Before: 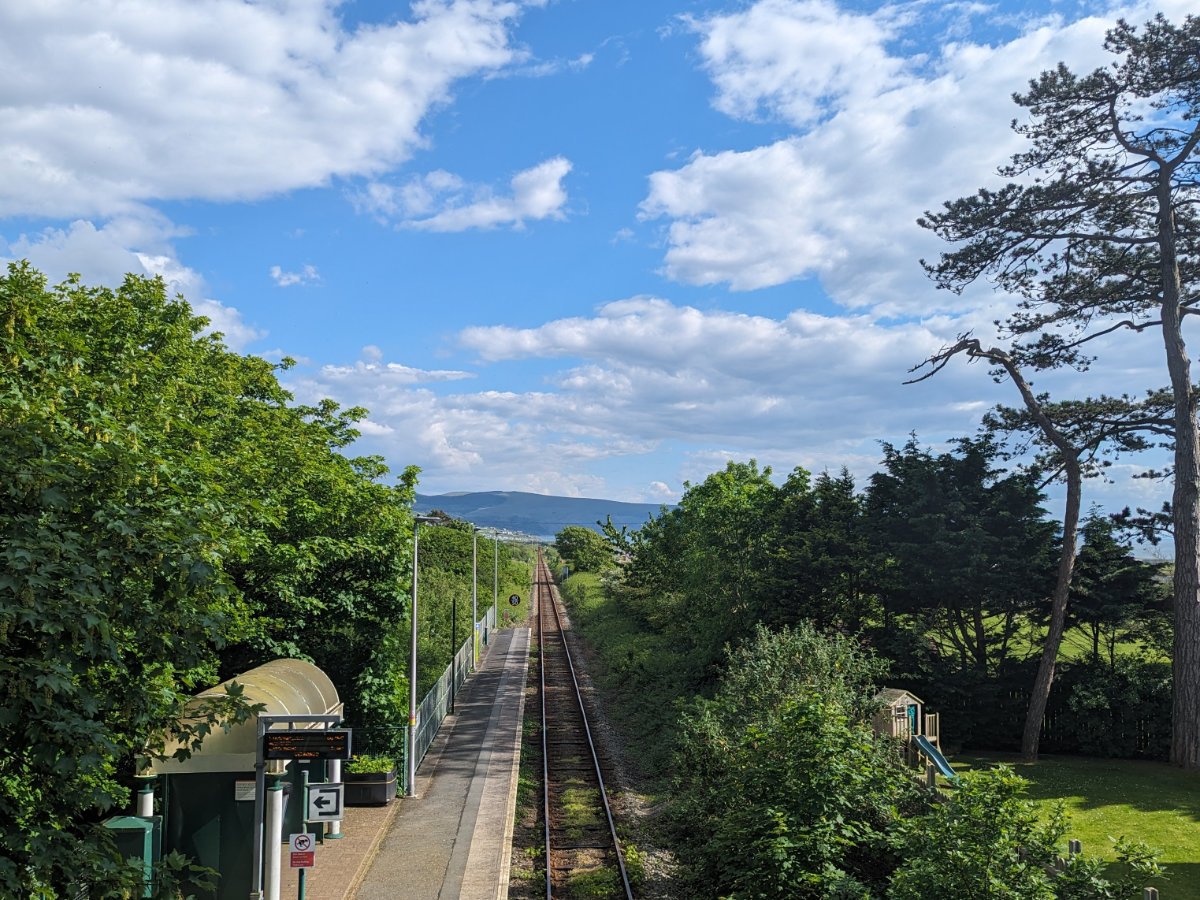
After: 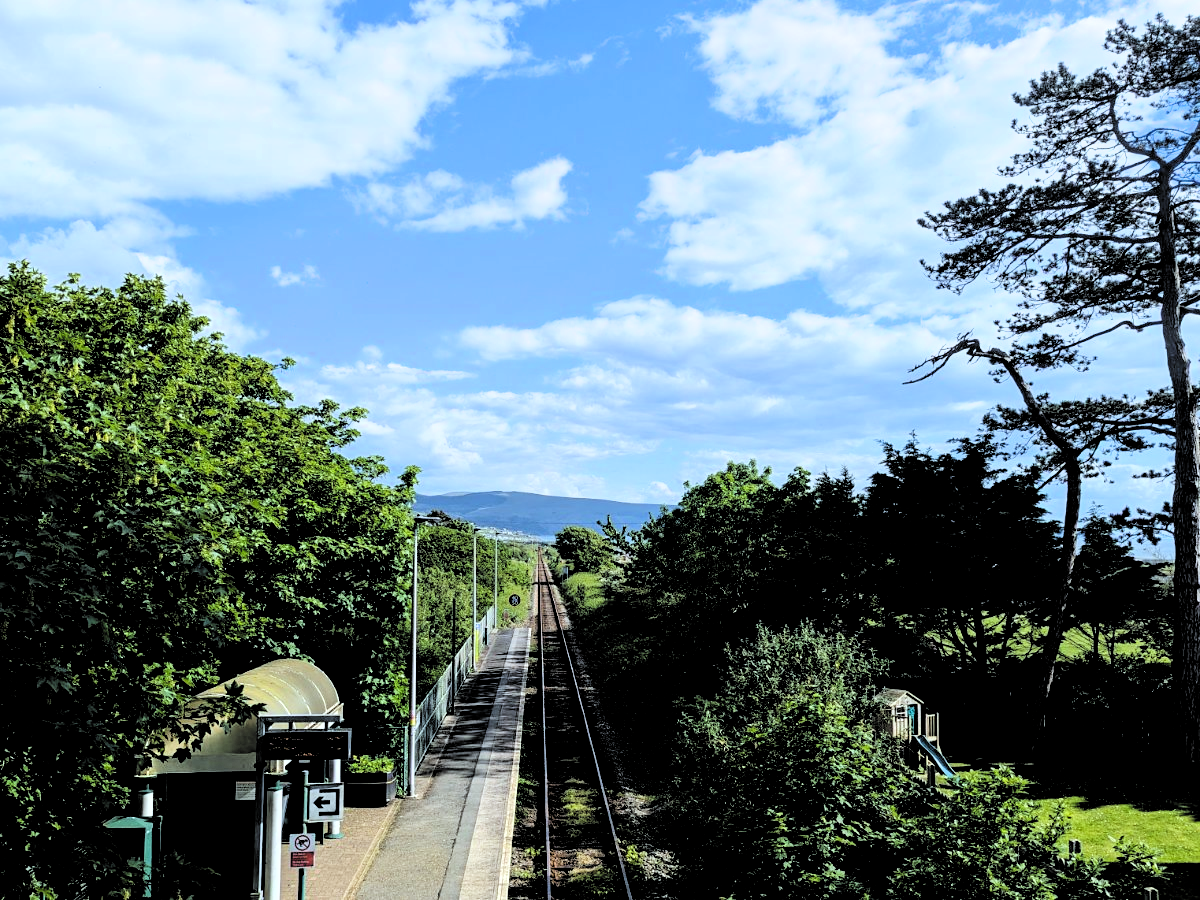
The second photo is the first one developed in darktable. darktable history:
filmic rgb: middle gray luminance 13.55%, black relative exposure -1.97 EV, white relative exposure 3.1 EV, threshold 6 EV, target black luminance 0%, hardness 1.79, latitude 59.23%, contrast 1.728, highlights saturation mix 5%, shadows ↔ highlights balance -37.52%, add noise in highlights 0, color science v3 (2019), use custom middle-gray values true, iterations of high-quality reconstruction 0, contrast in highlights soft, enable highlight reconstruction true
white balance: red 0.925, blue 1.046
